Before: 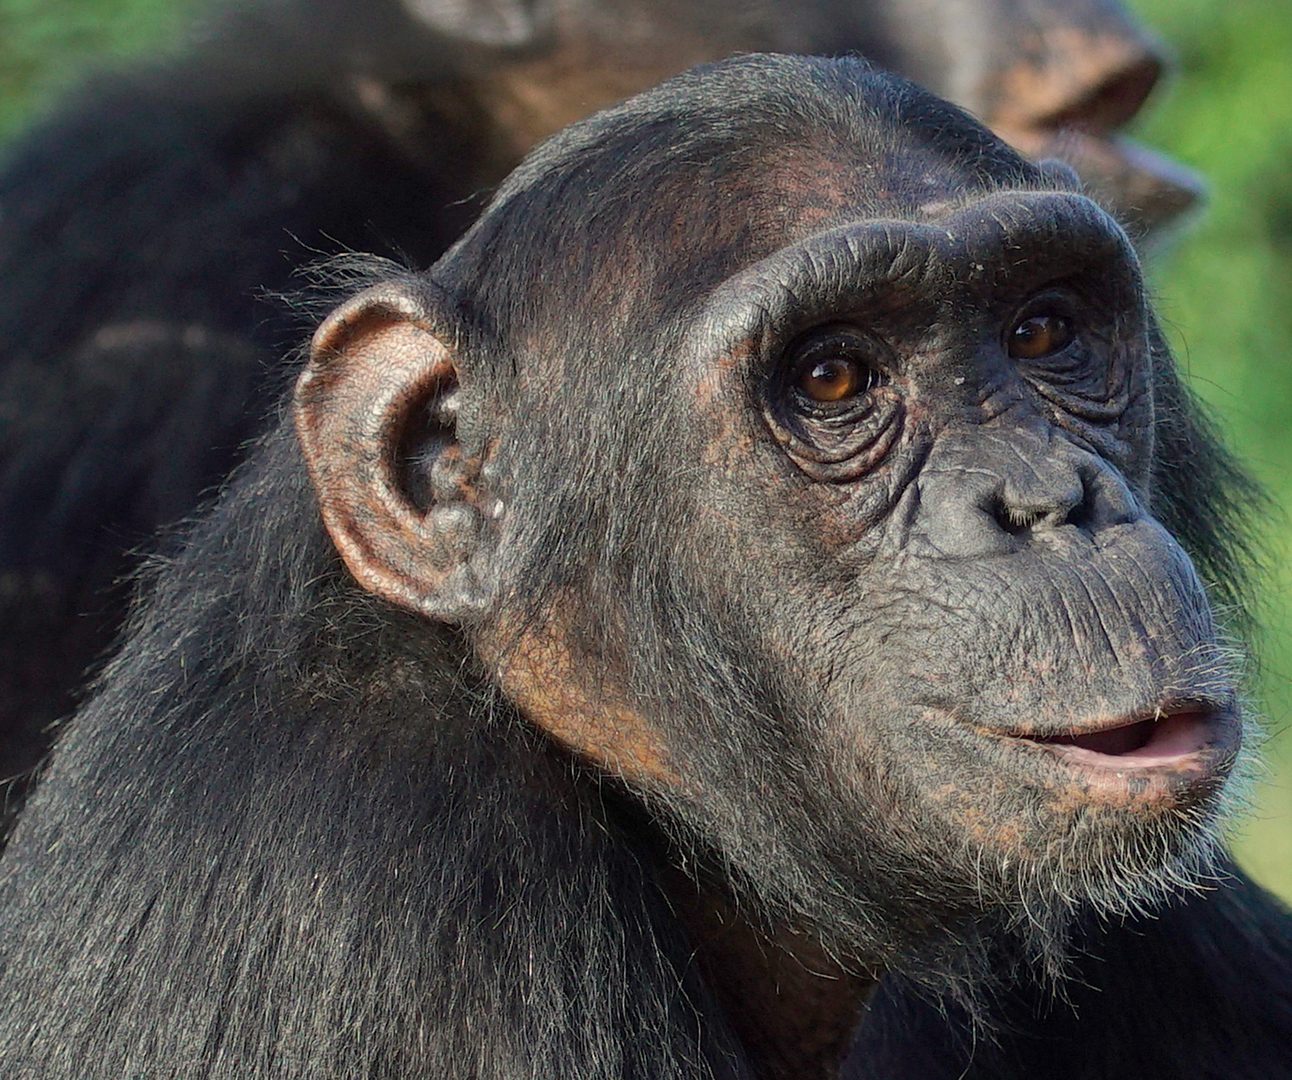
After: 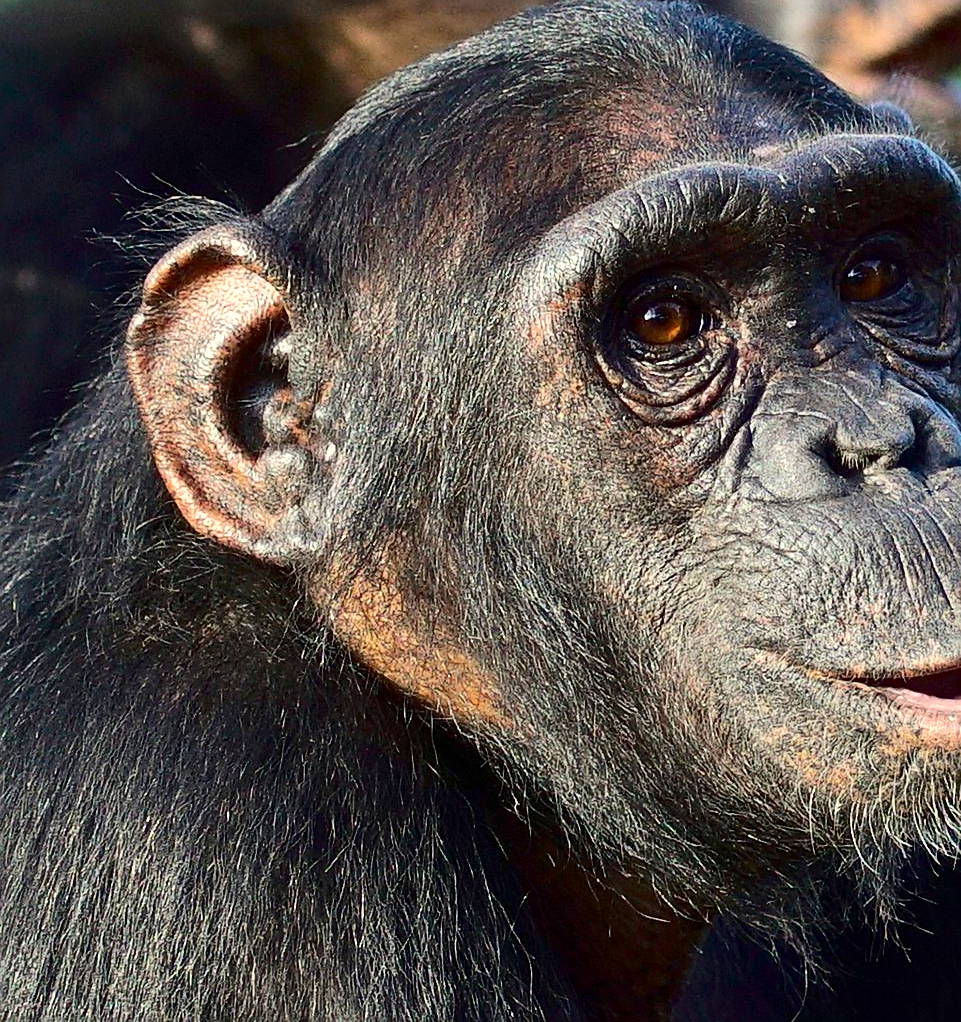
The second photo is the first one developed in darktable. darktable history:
contrast brightness saturation: contrast 0.207, brightness -0.109, saturation 0.207
exposure: black level correction 0, exposure 0.703 EV, compensate highlight preservation false
sharpen: on, module defaults
crop and rotate: left 13.008%, top 5.284%, right 12.54%
shadows and highlights: shadows -20.51, white point adjustment -2.03, highlights -35.05
